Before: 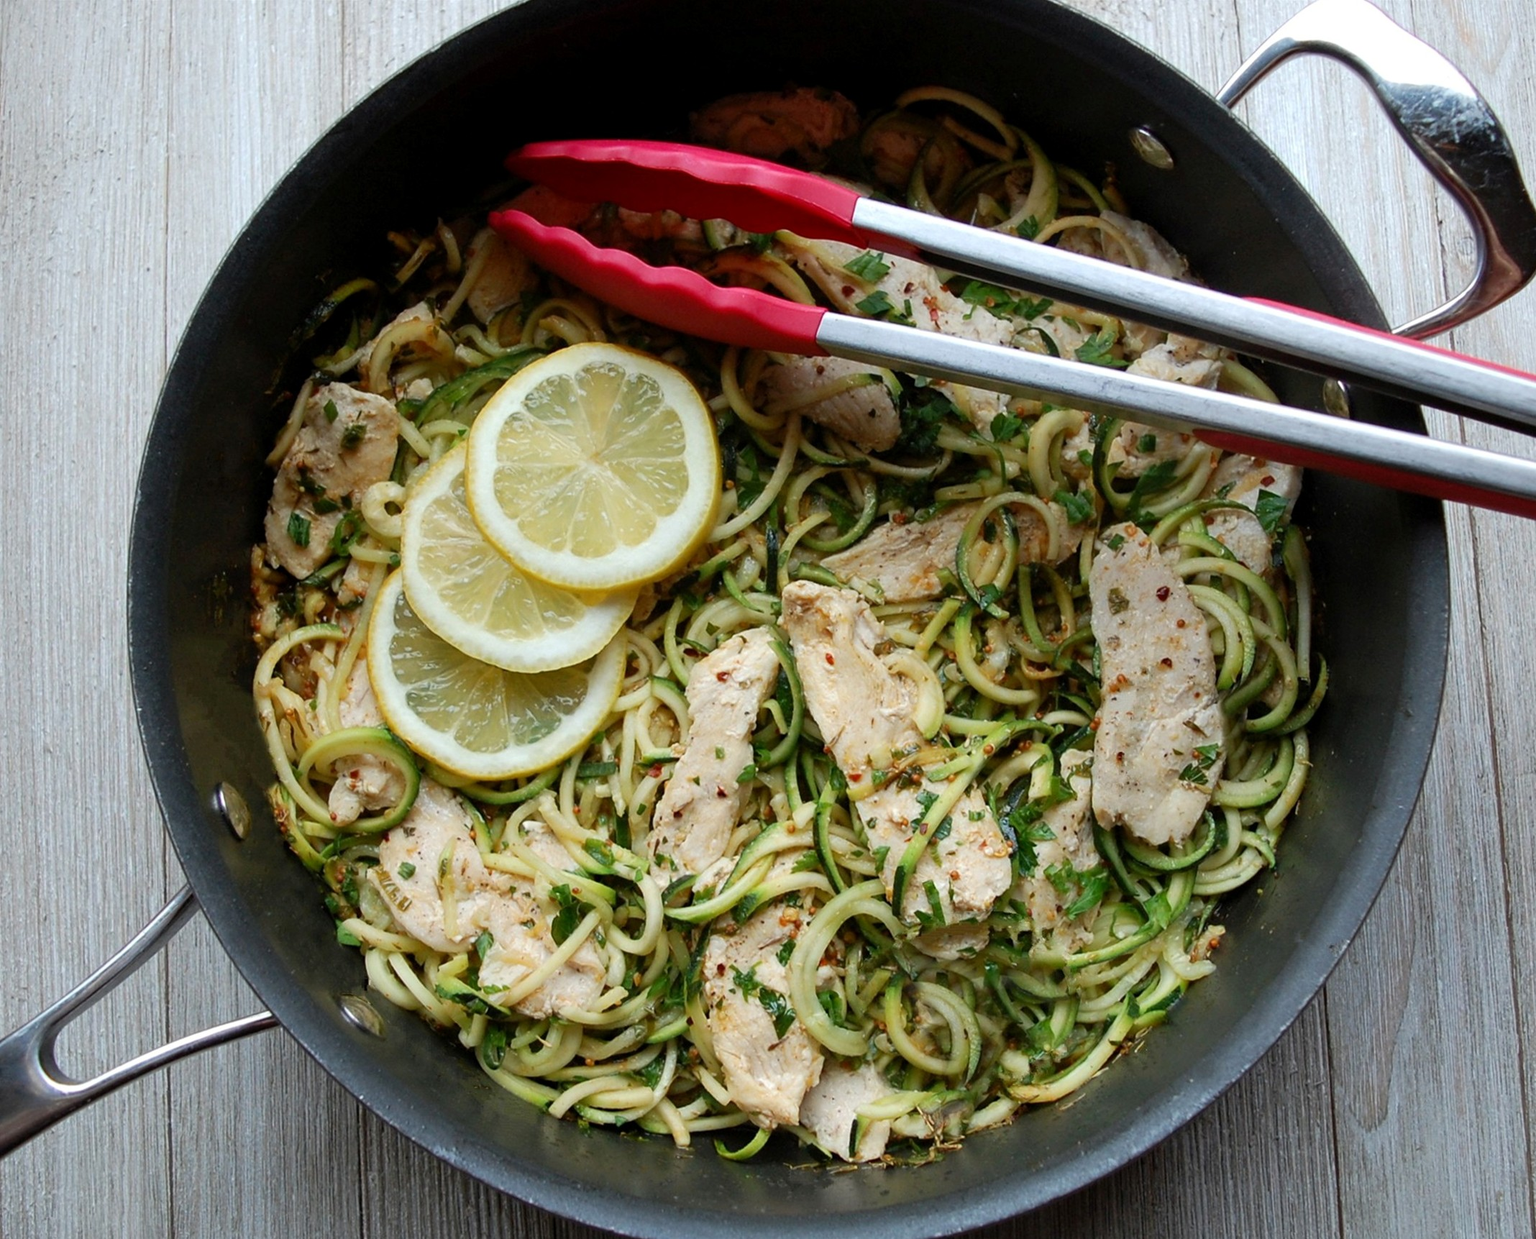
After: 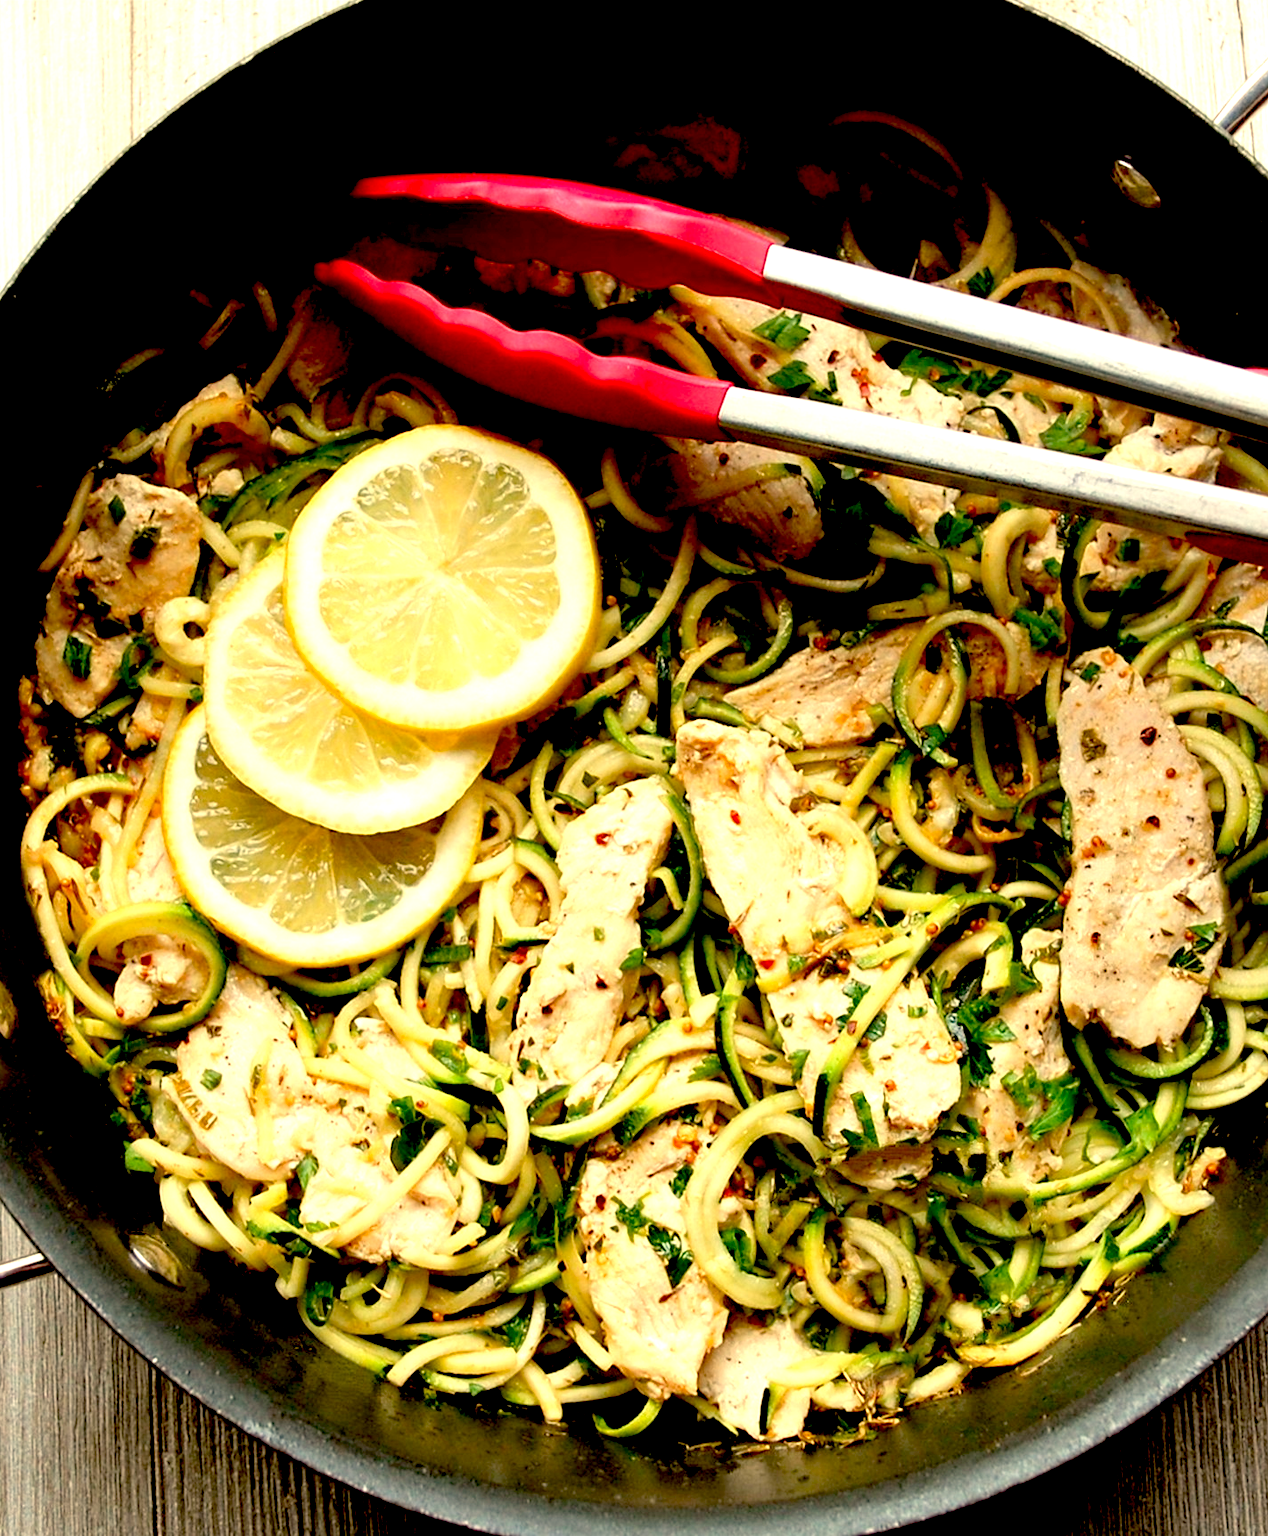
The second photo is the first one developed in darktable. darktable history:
exposure: black level correction 0.035, exposure 0.9 EV, compensate highlight preservation false
crop: left 15.419%, right 17.914%
white balance: red 1.138, green 0.996, blue 0.812
